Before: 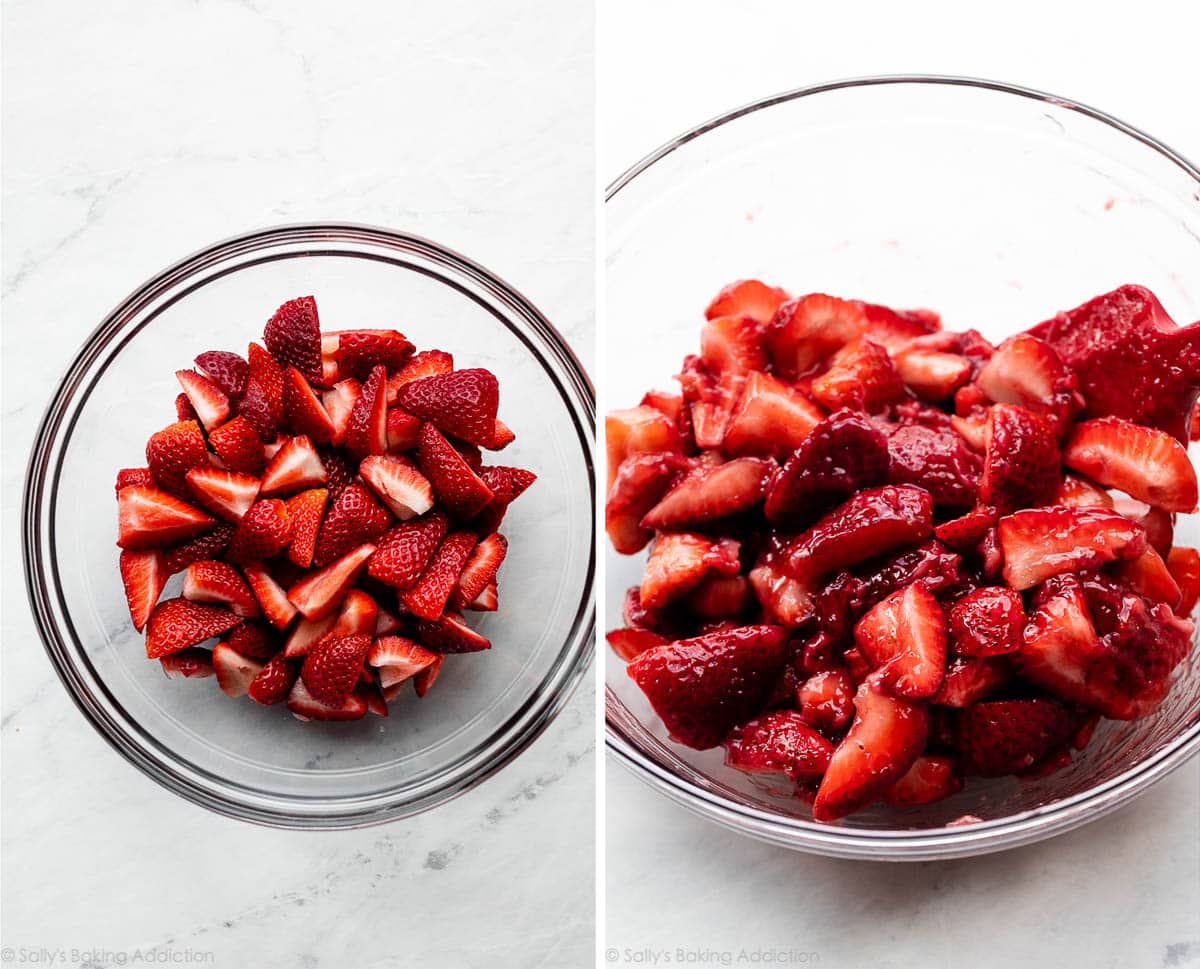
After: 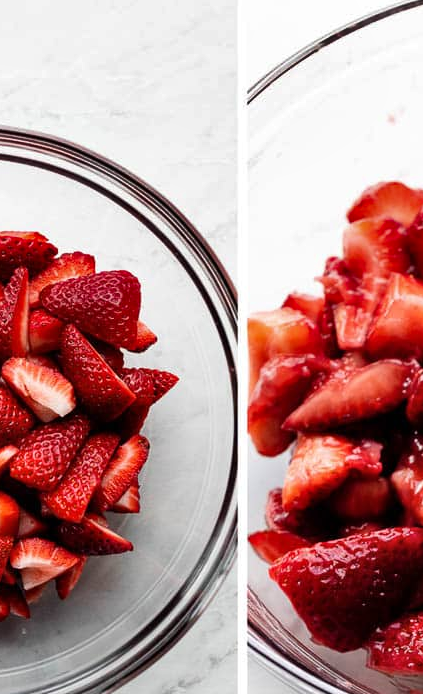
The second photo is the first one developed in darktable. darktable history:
crop and rotate: left 29.9%, top 10.203%, right 34.801%, bottom 18.097%
shadows and highlights: highlights color adjustment 45.27%, soften with gaussian
